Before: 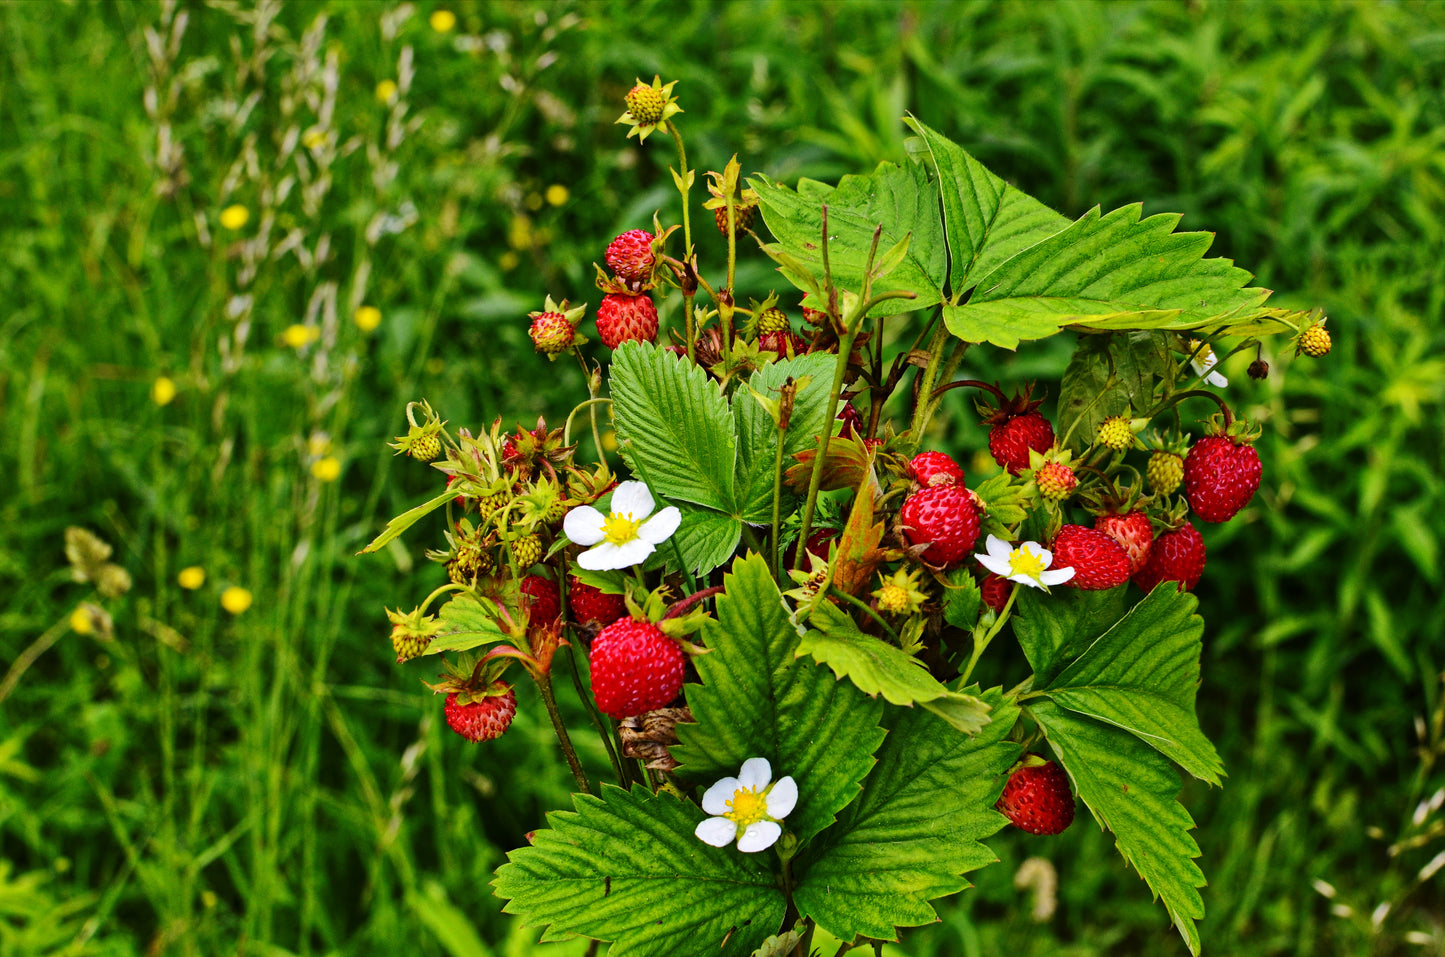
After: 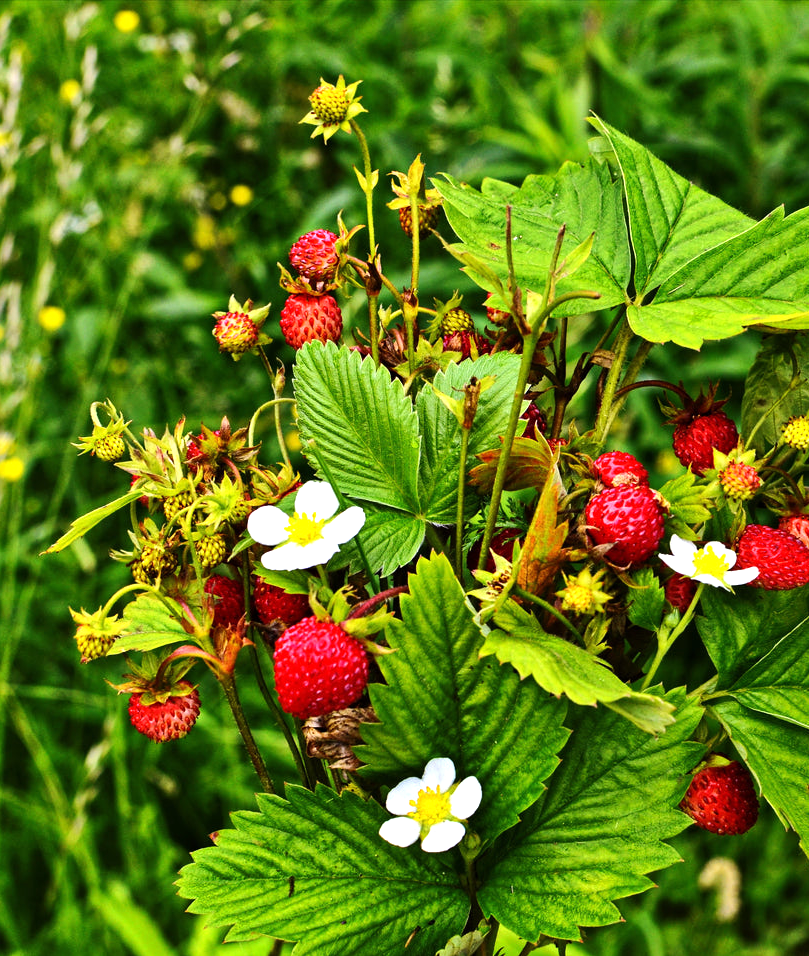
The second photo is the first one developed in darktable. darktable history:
tone equalizer: -8 EV -0.438 EV, -7 EV -0.372 EV, -6 EV -0.298 EV, -5 EV -0.229 EV, -3 EV 0.218 EV, -2 EV 0.33 EV, -1 EV 0.396 EV, +0 EV 0.438 EV, edges refinement/feathering 500, mask exposure compensation -1.57 EV, preserve details no
exposure: exposure 0.293 EV, compensate exposure bias true, compensate highlight preservation false
crop: left 21.916%, right 22.067%, bottom 0.011%
